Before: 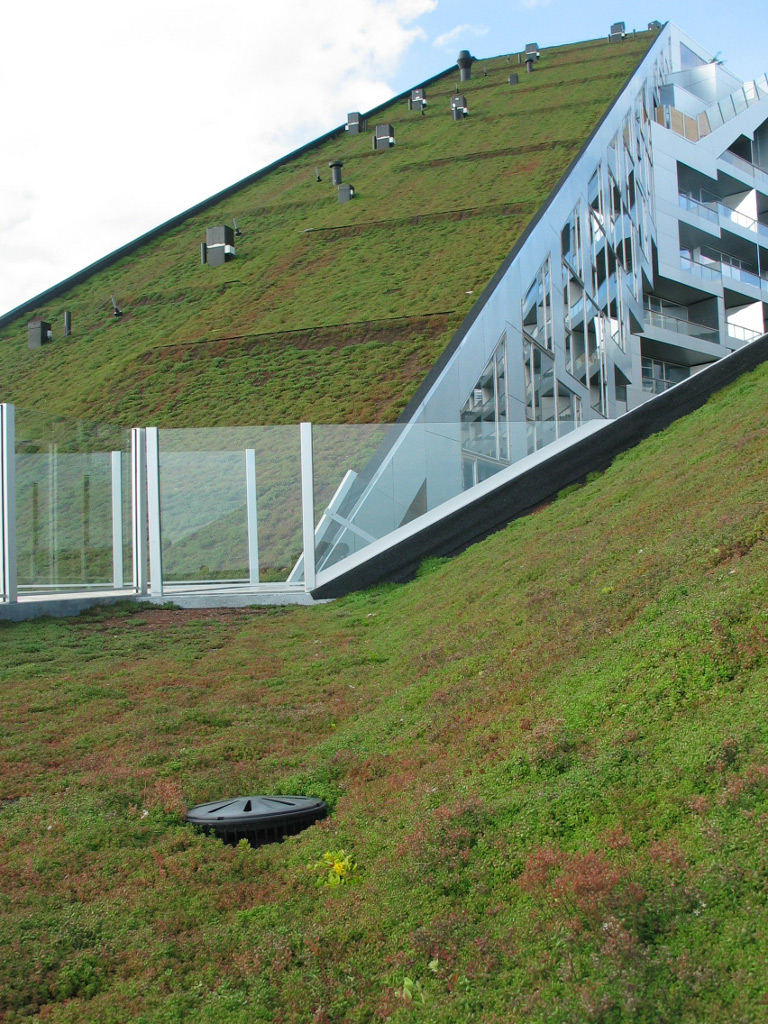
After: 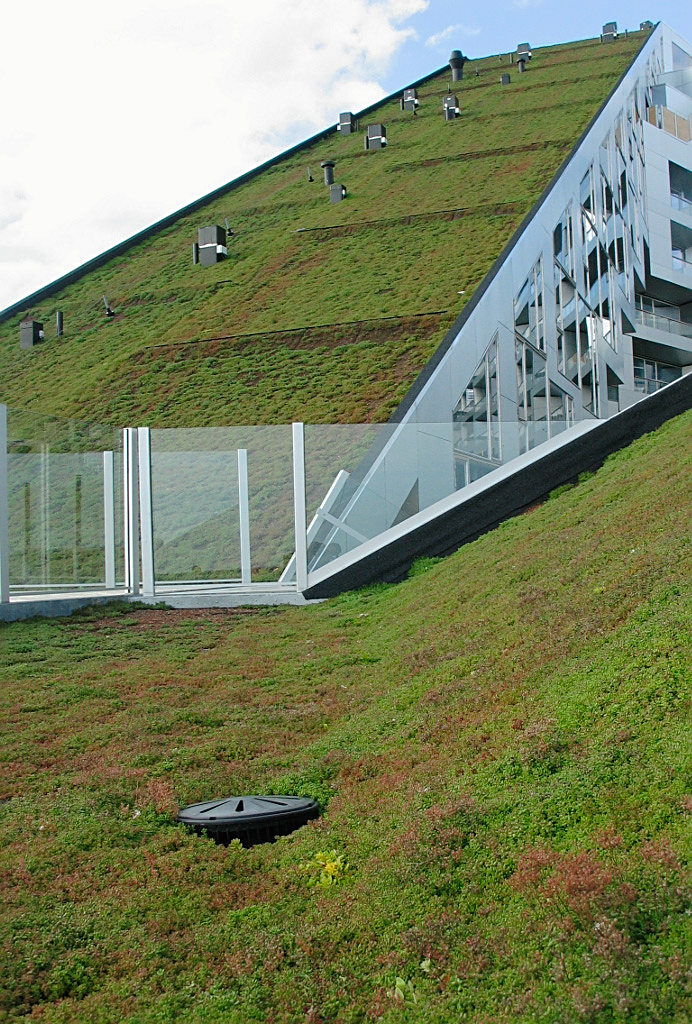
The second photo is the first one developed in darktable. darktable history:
crop and rotate: left 1.088%, right 8.807%
exposure: exposure -0.041 EV, compensate highlight preservation false
tone curve: curves: ch0 [(0, 0) (0.003, 0.002) (0.011, 0.006) (0.025, 0.013) (0.044, 0.019) (0.069, 0.032) (0.1, 0.056) (0.136, 0.095) (0.177, 0.144) (0.224, 0.193) (0.277, 0.26) (0.335, 0.331) (0.399, 0.405) (0.468, 0.479) (0.543, 0.552) (0.623, 0.624) (0.709, 0.699) (0.801, 0.772) (0.898, 0.856) (1, 1)], preserve colors none
sharpen: on, module defaults
